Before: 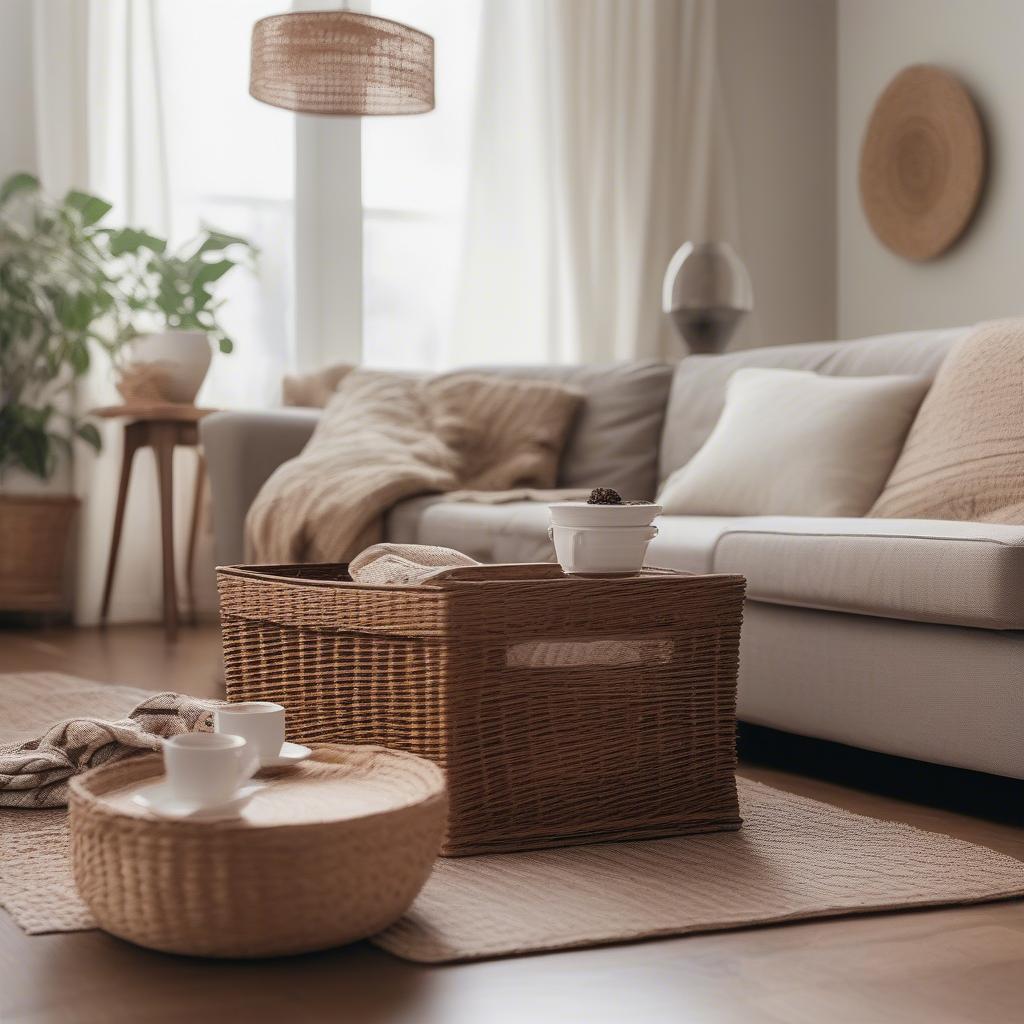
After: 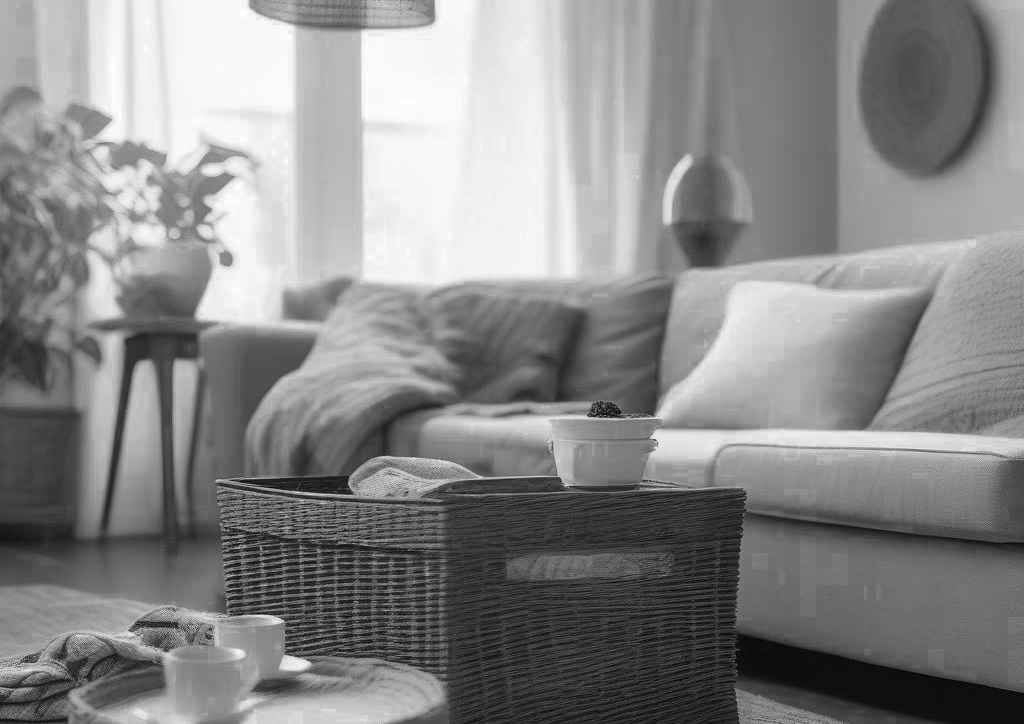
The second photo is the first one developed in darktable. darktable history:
color zones: curves: ch0 [(0.002, 0.589) (0.107, 0.484) (0.146, 0.249) (0.217, 0.352) (0.309, 0.525) (0.39, 0.404) (0.455, 0.169) (0.597, 0.055) (0.724, 0.212) (0.775, 0.691) (0.869, 0.571) (1, 0.587)]; ch1 [(0, 0) (0.143, 0) (0.286, 0) (0.429, 0) (0.571, 0) (0.714, 0) (0.857, 0)]
local contrast: mode bilateral grid, contrast 20, coarseness 51, detail 119%, midtone range 0.2
contrast brightness saturation: brightness 0.09, saturation 0.192
crop and rotate: top 8.518%, bottom 20.729%
